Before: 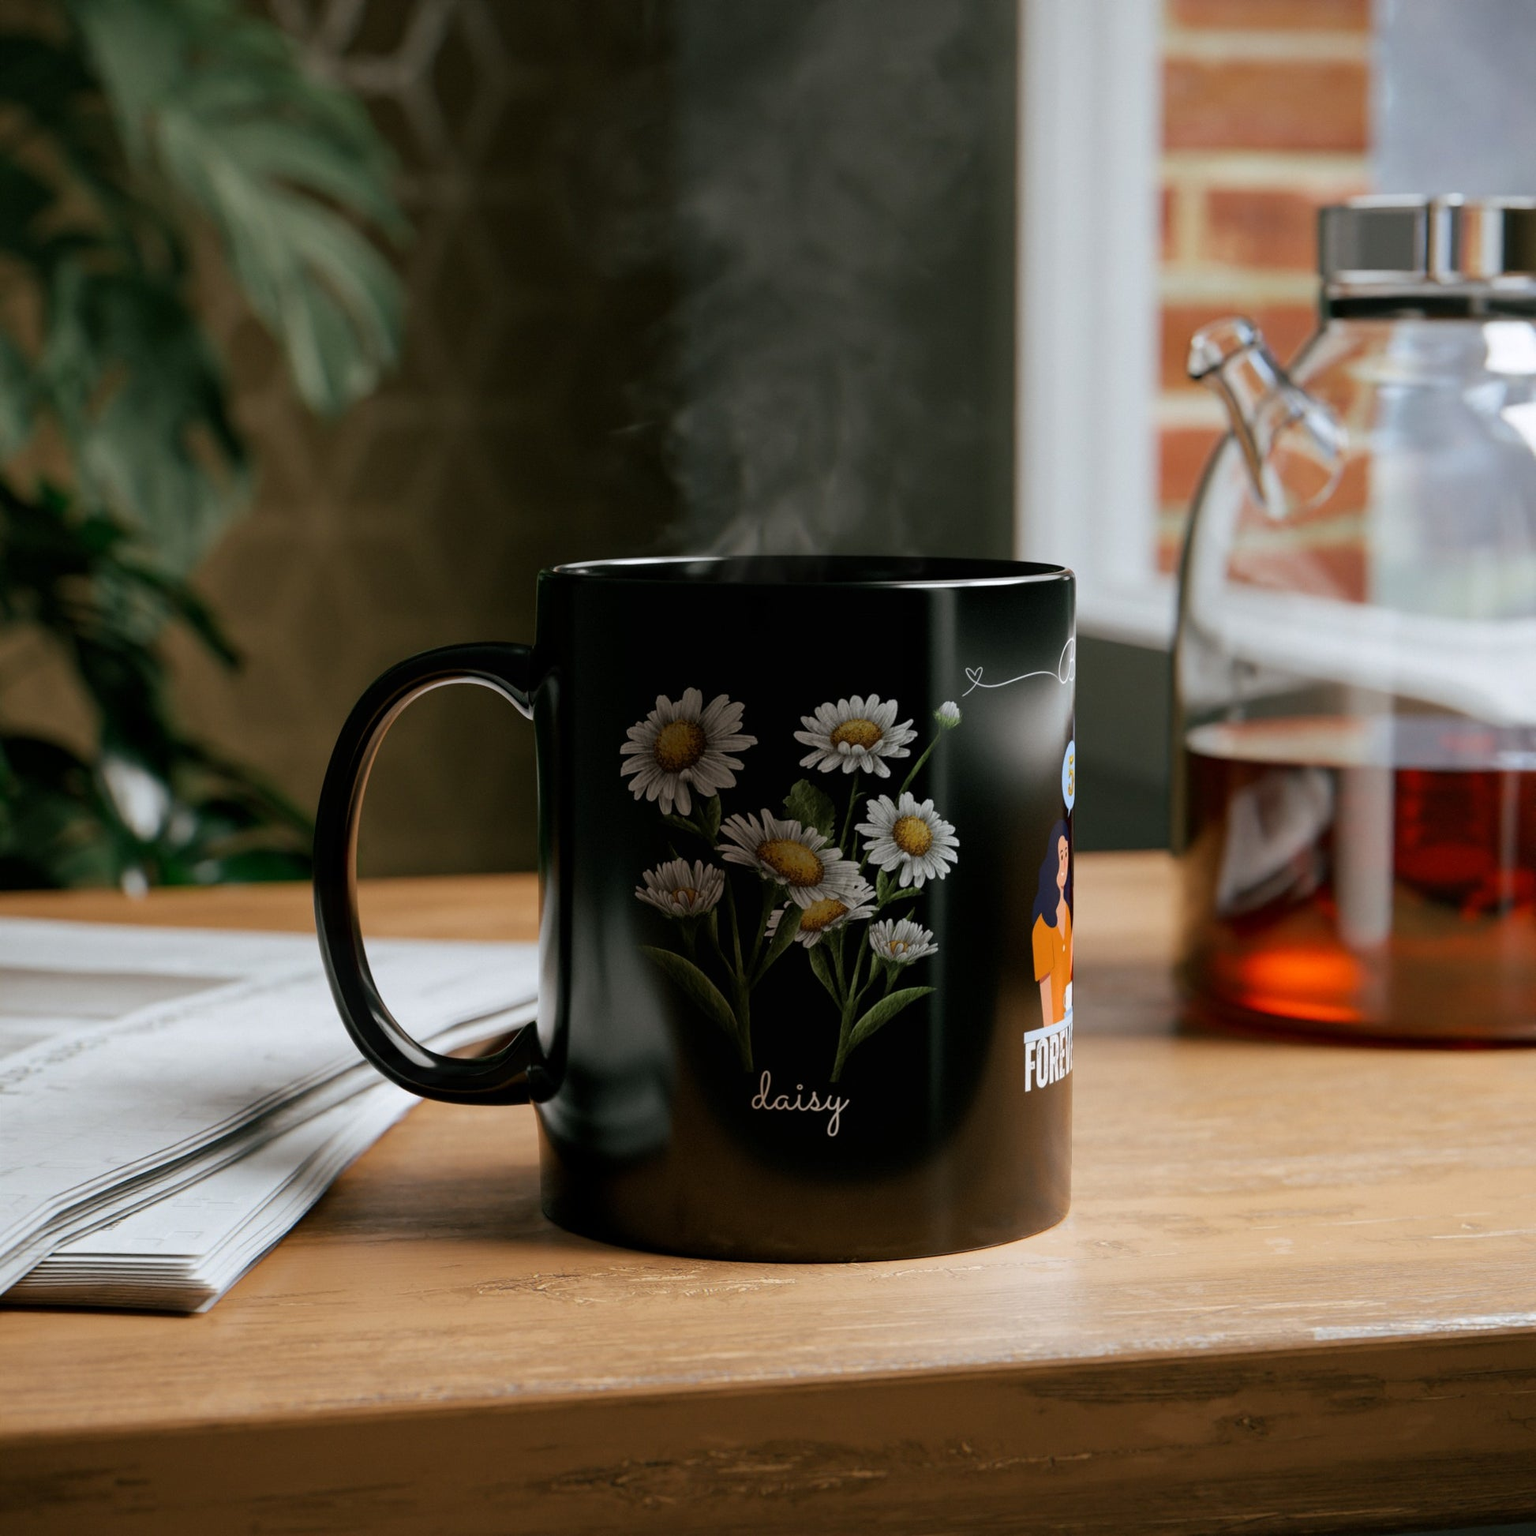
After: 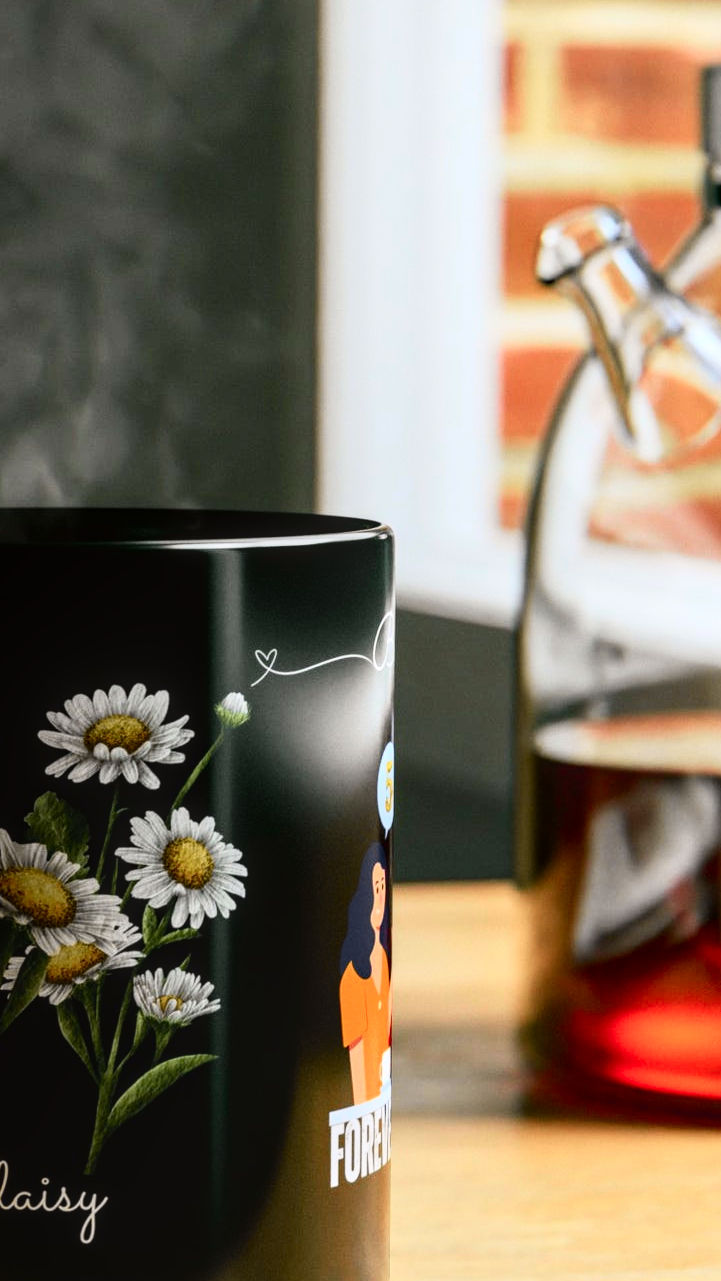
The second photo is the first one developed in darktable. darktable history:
crop and rotate: left 49.744%, top 10.115%, right 13.183%, bottom 24.052%
contrast brightness saturation: contrast 0.197, brightness 0.144, saturation 0.146
tone curve: curves: ch0 [(0, 0.024) (0.049, 0.038) (0.176, 0.162) (0.311, 0.337) (0.416, 0.471) (0.565, 0.658) (0.817, 0.911) (1, 1)]; ch1 [(0, 0) (0.339, 0.358) (0.445, 0.439) (0.476, 0.47) (0.504, 0.504) (0.53, 0.511) (0.557, 0.558) (0.627, 0.664) (0.728, 0.786) (1, 1)]; ch2 [(0, 0) (0.327, 0.324) (0.417, 0.44) (0.46, 0.453) (0.502, 0.504) (0.526, 0.52) (0.549, 0.561) (0.619, 0.657) (0.76, 0.765) (1, 1)], color space Lab, independent channels, preserve colors none
local contrast: detail 130%
